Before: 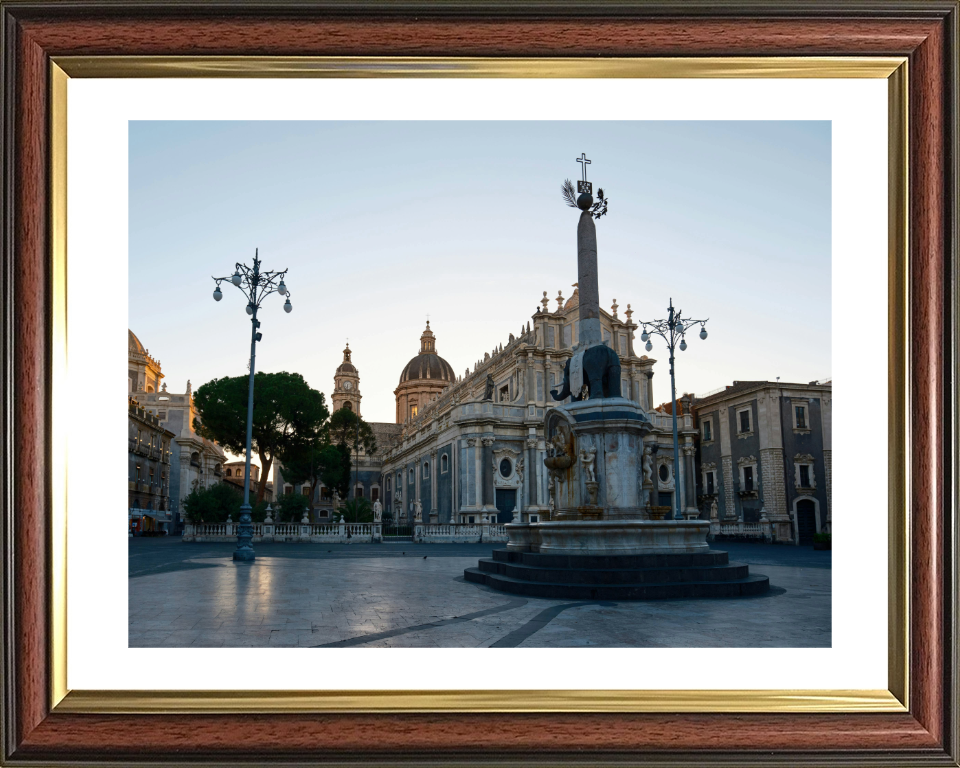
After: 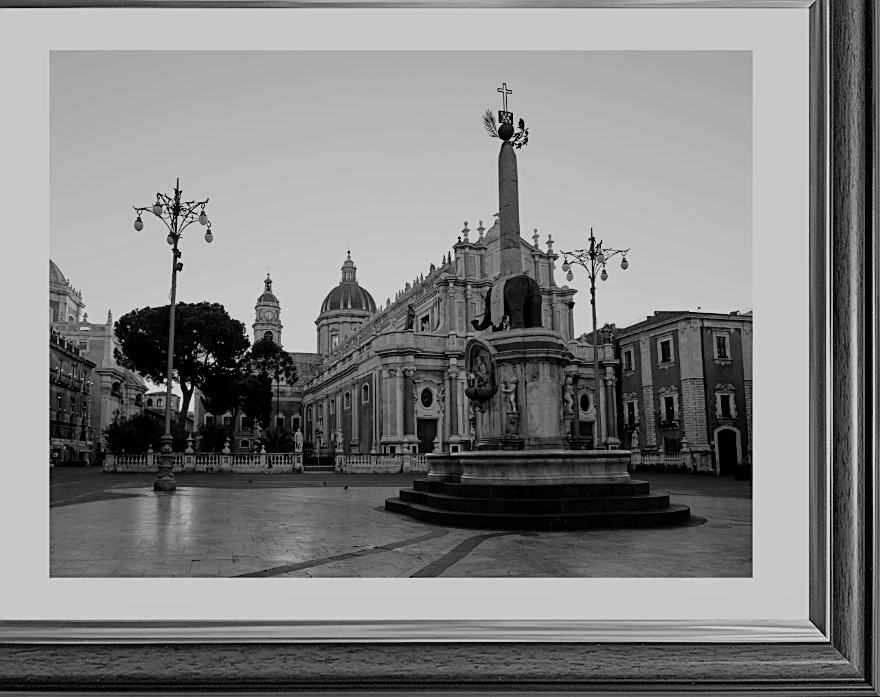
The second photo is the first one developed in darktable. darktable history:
monochrome: on, module defaults
sharpen: on, module defaults
filmic rgb: black relative exposure -8.79 EV, white relative exposure 4.98 EV, threshold 3 EV, target black luminance 0%, hardness 3.77, latitude 66.33%, contrast 0.822, shadows ↔ highlights balance 20%, color science v5 (2021), contrast in shadows safe, contrast in highlights safe, enable highlight reconstruction true
crop and rotate: left 8.262%, top 9.226%
